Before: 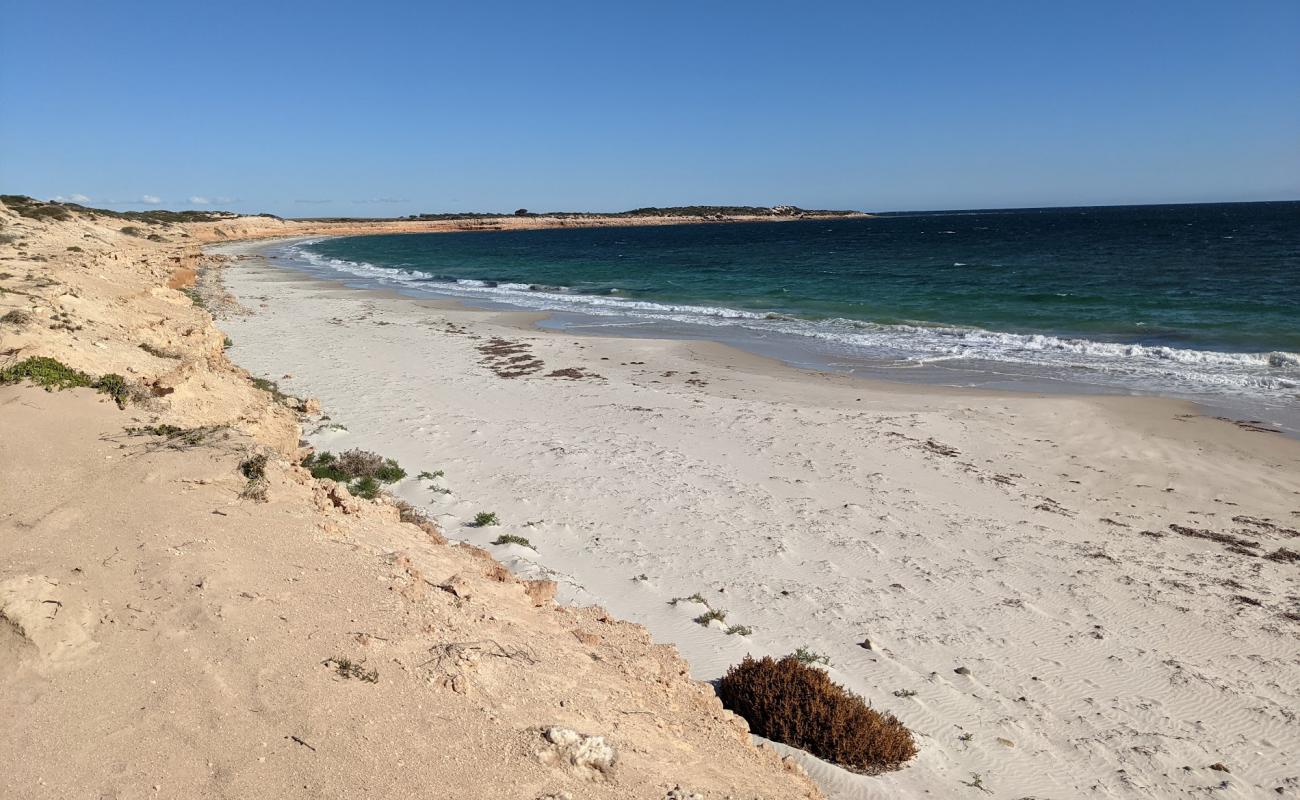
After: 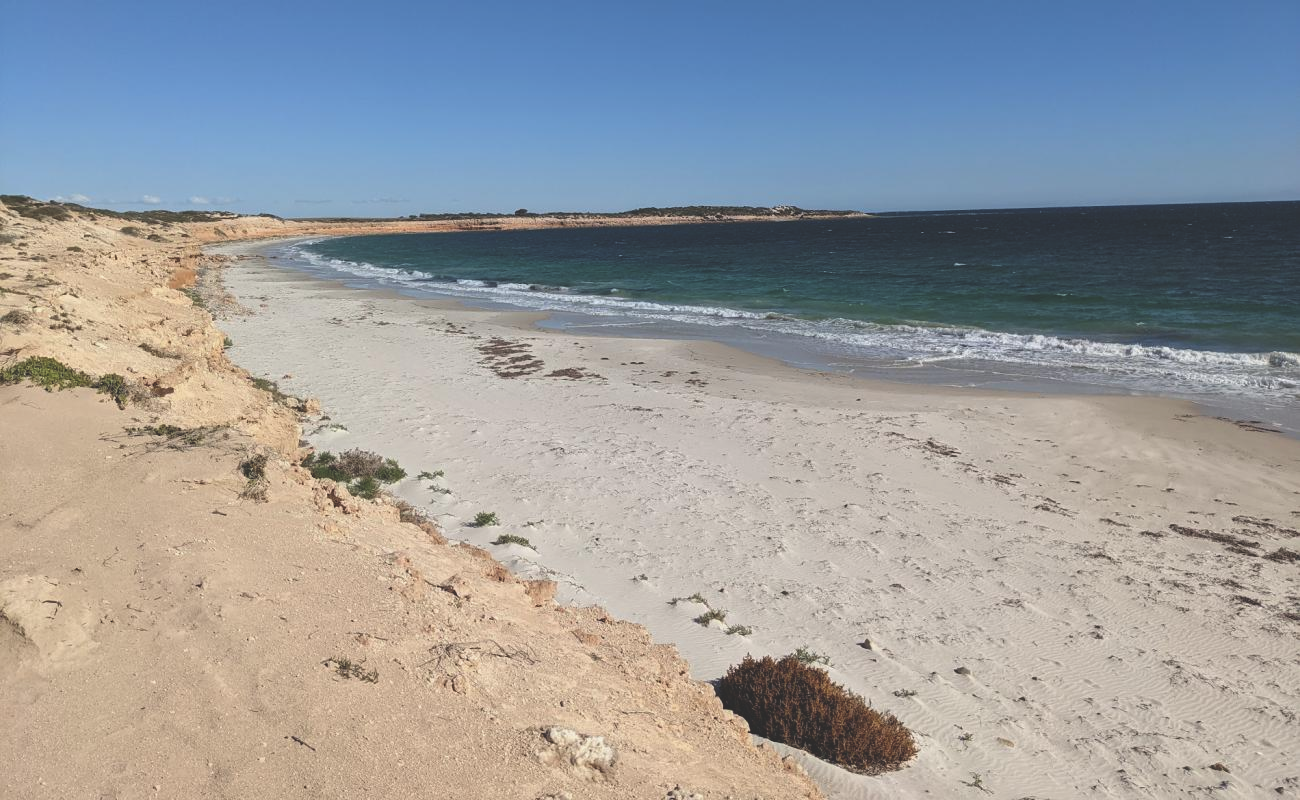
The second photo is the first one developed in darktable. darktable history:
exposure: black level correction -0.025, exposure -0.12 EV, compensate highlight preservation false
contrast equalizer: y [[0.5, 0.488, 0.462, 0.461, 0.491, 0.5], [0.5 ×6], [0.5 ×6], [0 ×6], [0 ×6]], mix 0.332
